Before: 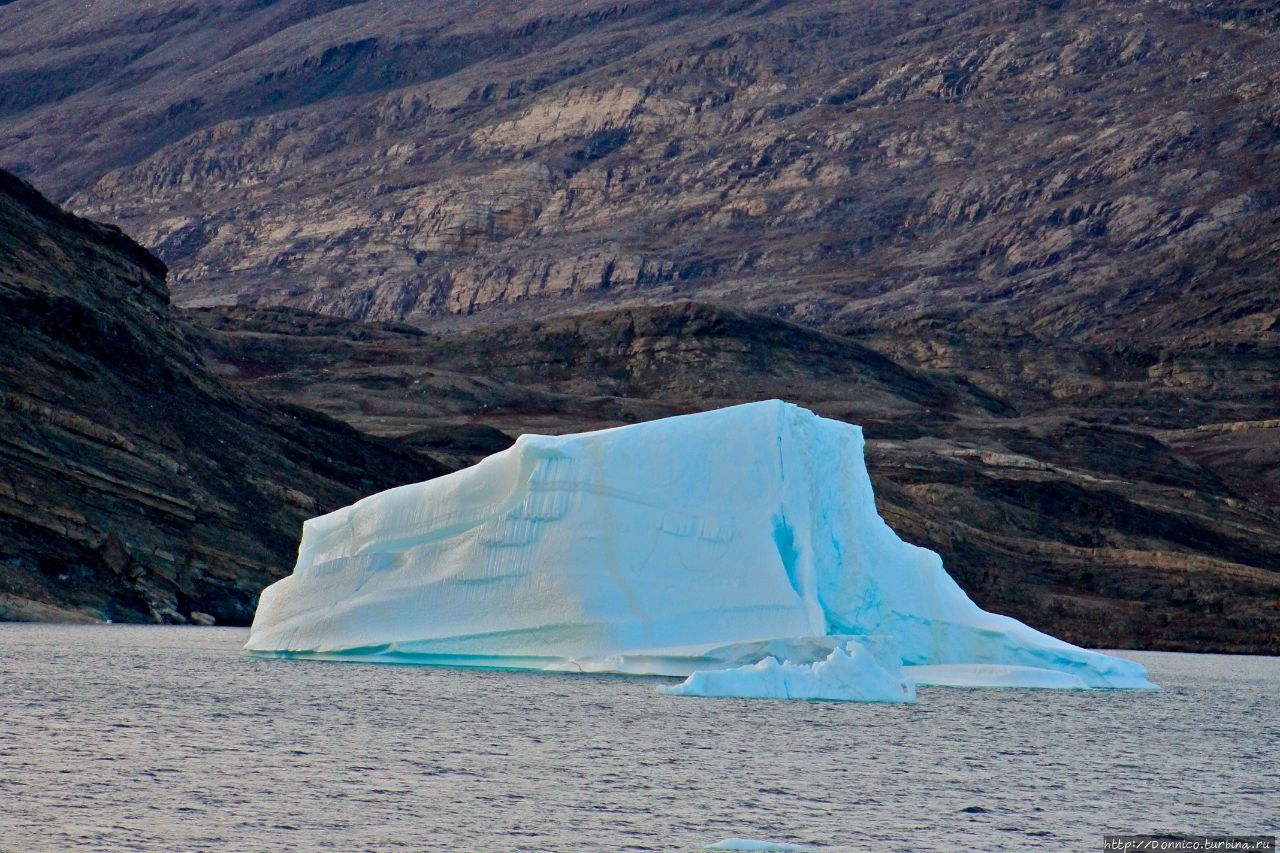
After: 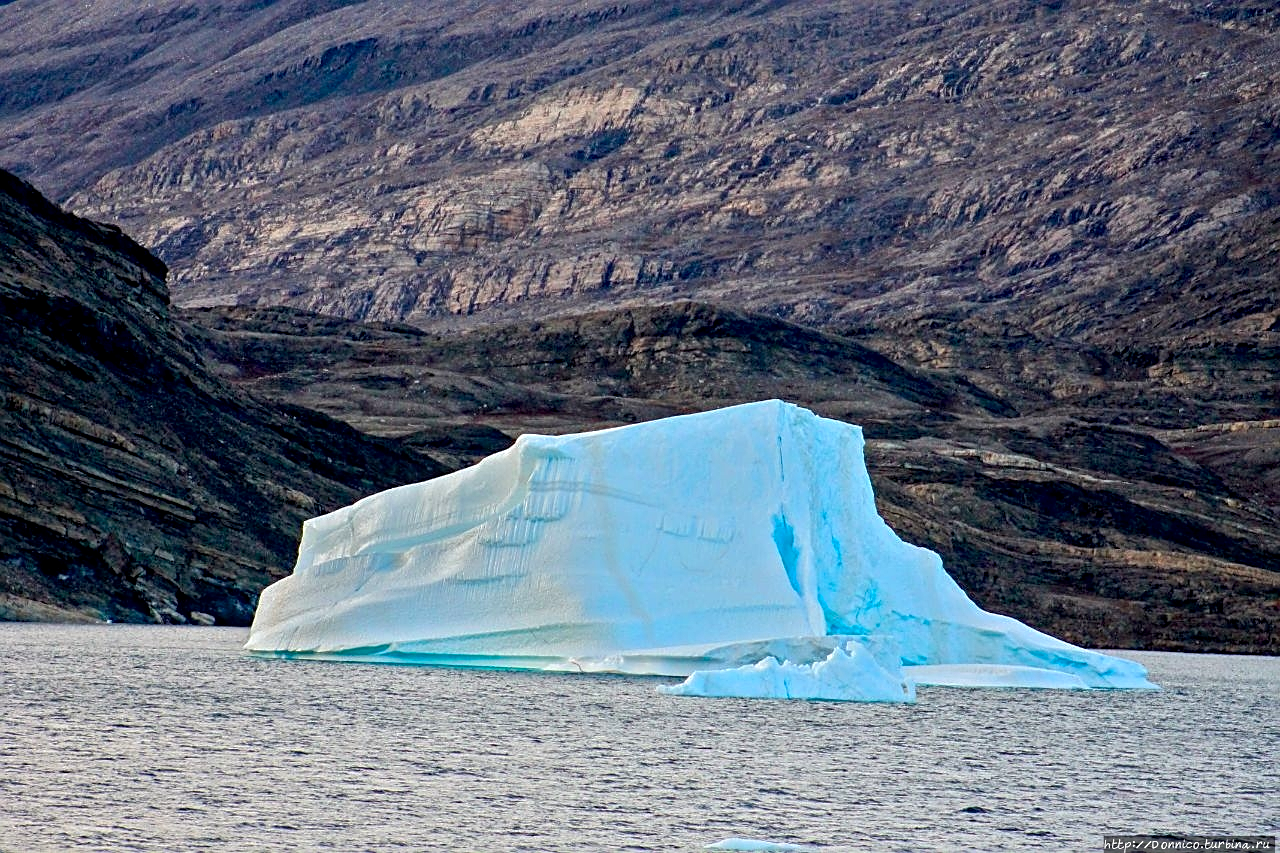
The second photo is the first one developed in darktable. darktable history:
local contrast: on, module defaults
exposure: black level correction 0, exposure 0.499 EV, compensate highlight preservation false
sharpen: on, module defaults
